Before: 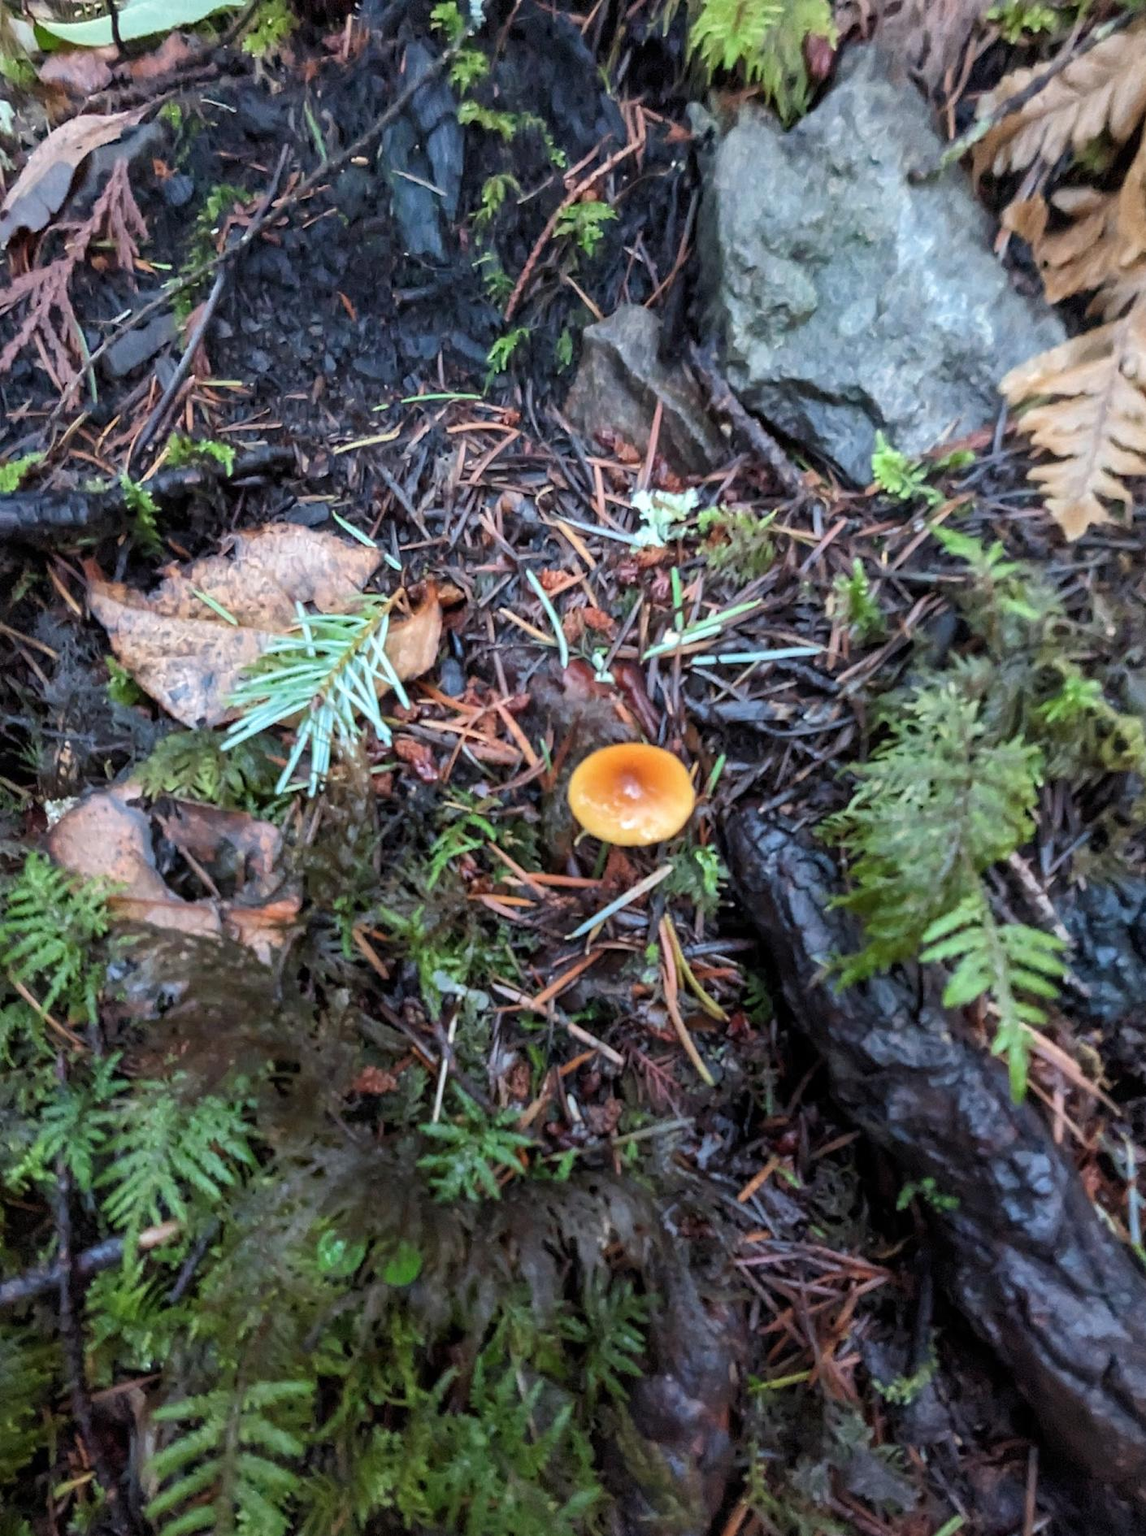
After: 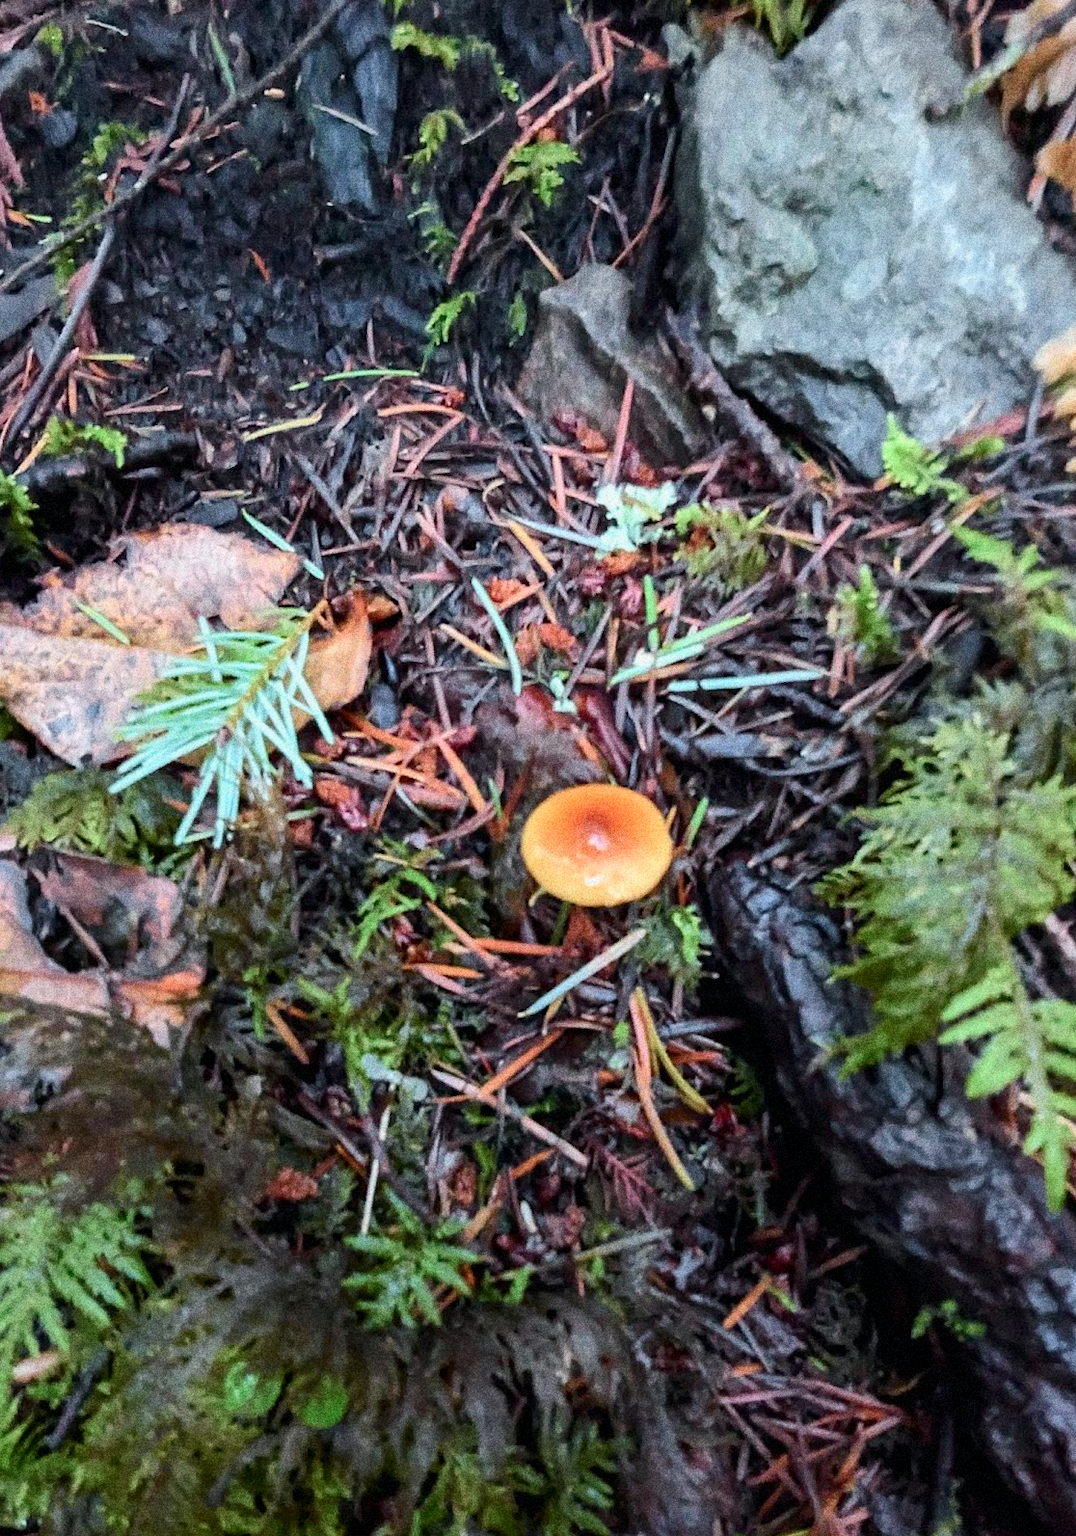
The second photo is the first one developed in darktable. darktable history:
tone curve: curves: ch0 [(0, 0) (0.058, 0.027) (0.214, 0.183) (0.304, 0.288) (0.51, 0.549) (0.658, 0.7) (0.741, 0.775) (0.844, 0.866) (0.986, 0.957)]; ch1 [(0, 0) (0.172, 0.123) (0.312, 0.296) (0.437, 0.429) (0.471, 0.469) (0.502, 0.5) (0.513, 0.515) (0.572, 0.603) (0.617, 0.653) (0.68, 0.724) (0.889, 0.924) (1, 1)]; ch2 [(0, 0) (0.411, 0.424) (0.489, 0.49) (0.502, 0.5) (0.517, 0.519) (0.549, 0.578) (0.604, 0.628) (0.693, 0.686) (1, 1)], color space Lab, independent channels, preserve colors none
crop: left 11.225%, top 5.381%, right 9.565%, bottom 10.314%
grain: coarseness 14.49 ISO, strength 48.04%, mid-tones bias 35%
